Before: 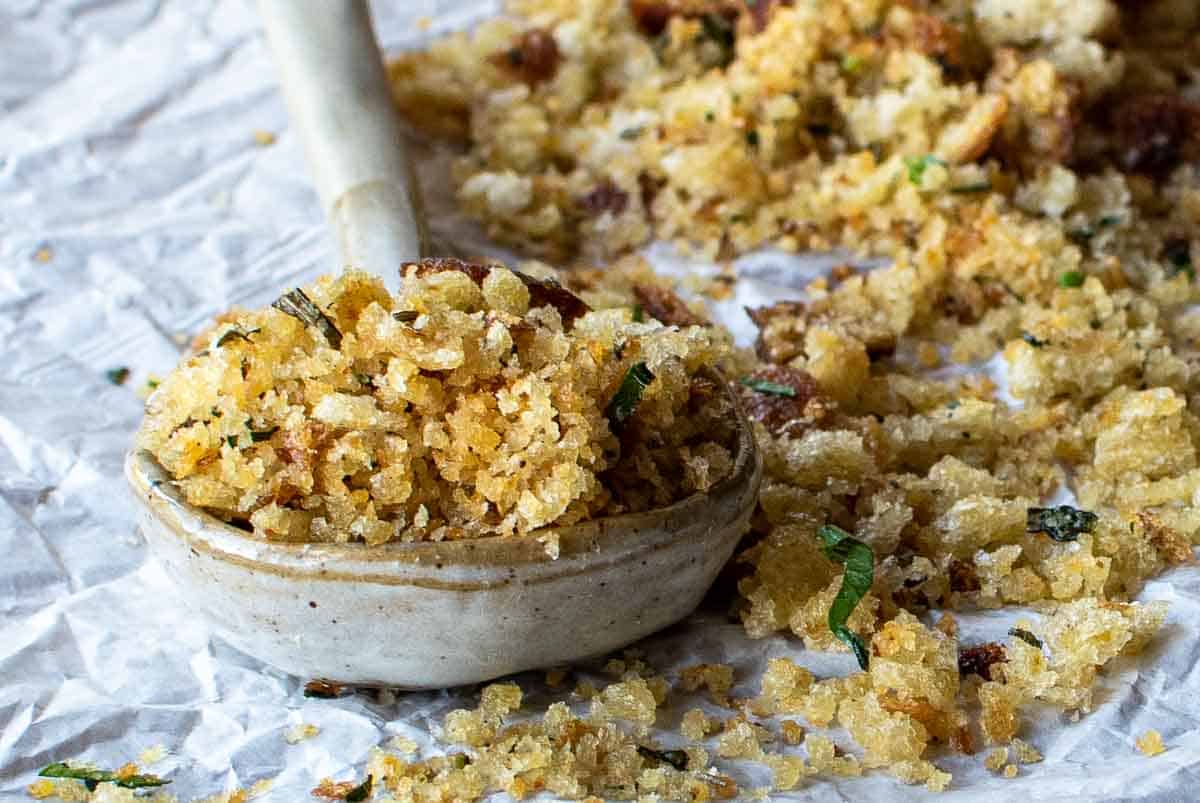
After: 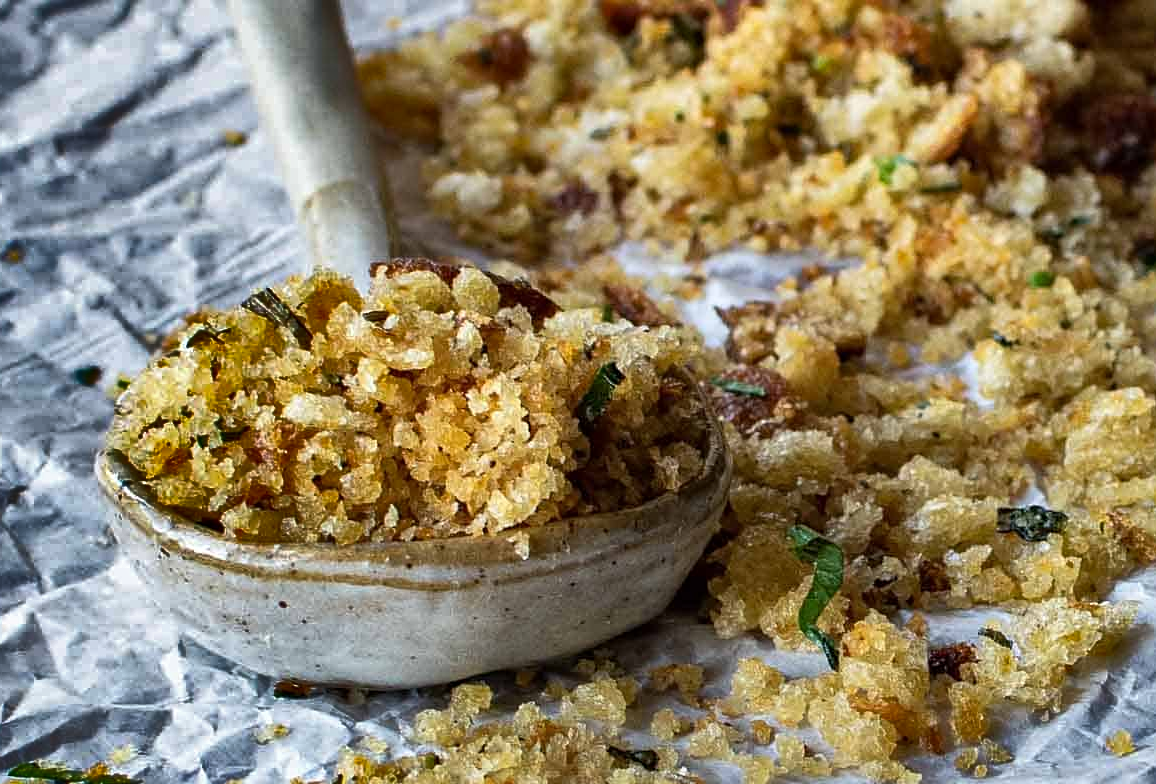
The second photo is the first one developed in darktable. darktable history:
crop and rotate: left 2.536%, right 1.107%, bottom 2.246%
sharpen: amount 0.2
shadows and highlights: shadows 20.91, highlights -82.73, soften with gaussian
